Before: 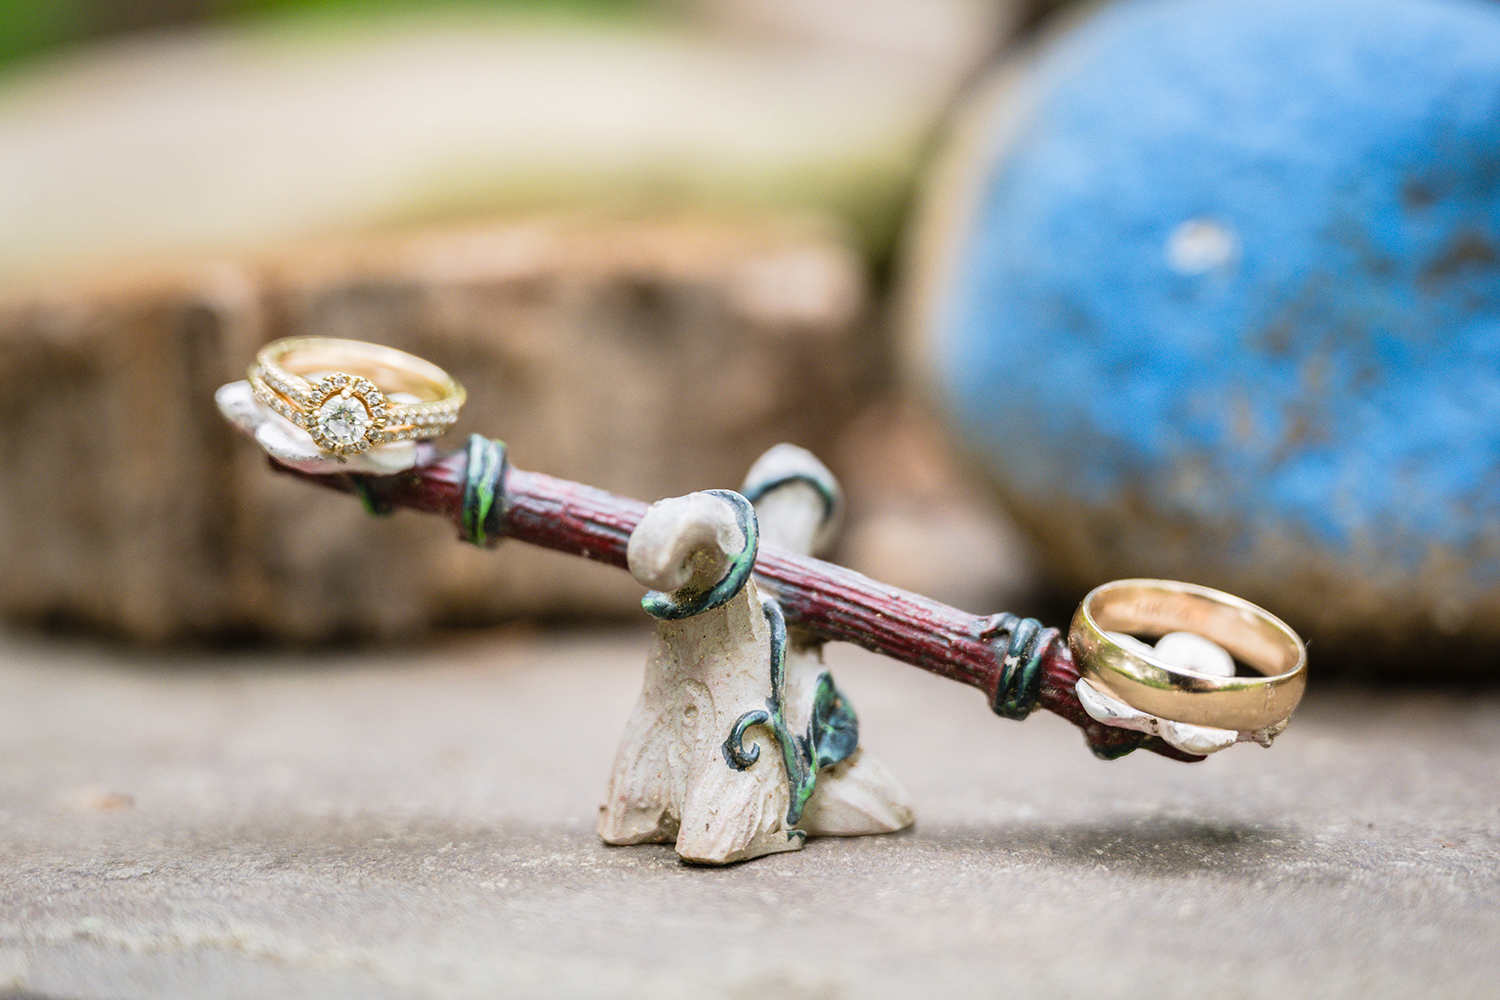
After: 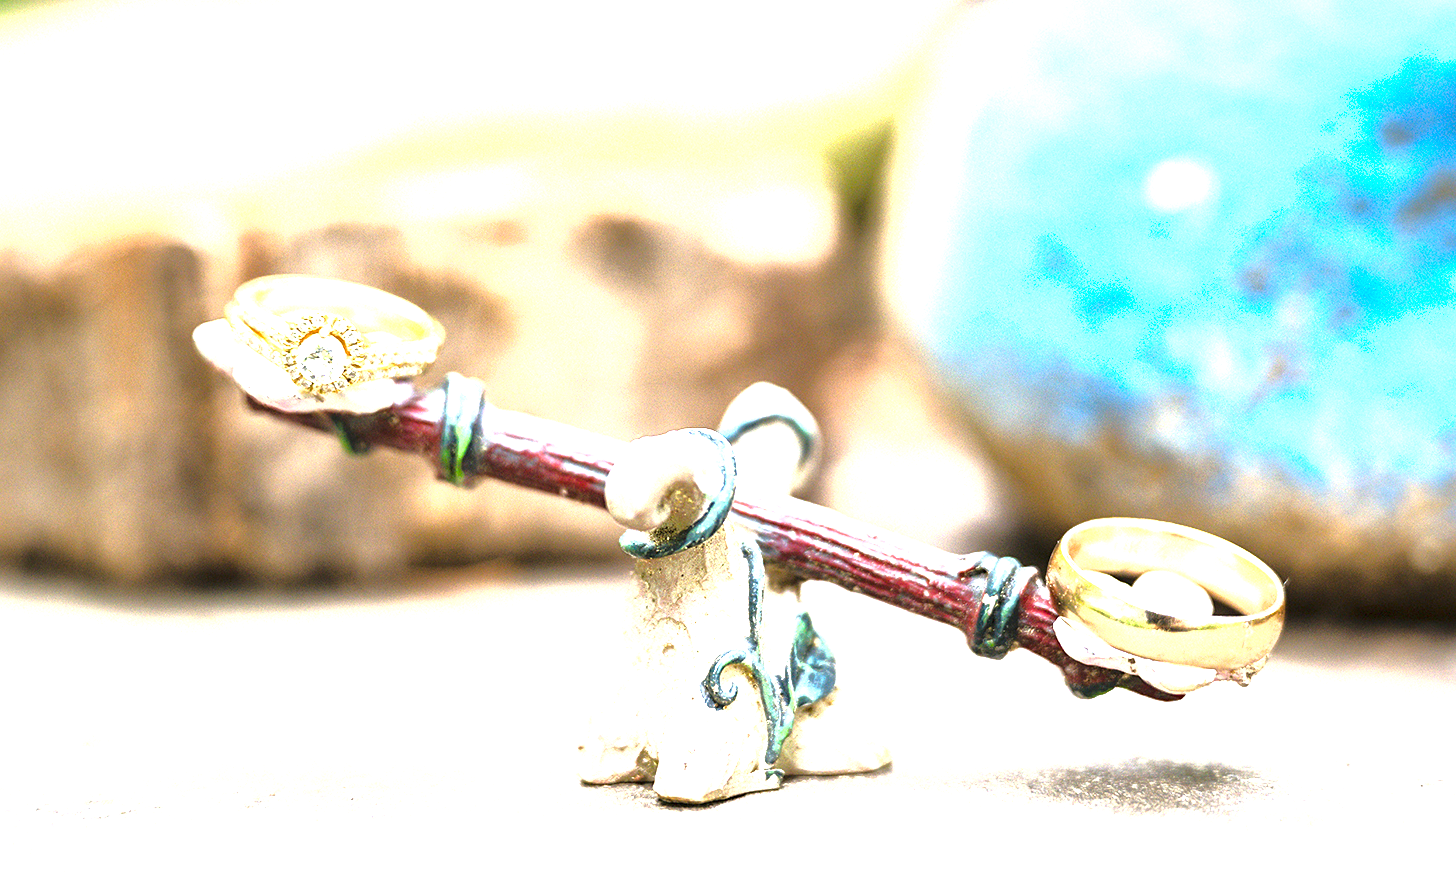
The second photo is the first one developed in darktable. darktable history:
shadows and highlights: shadows -20, white point adjustment -2, highlights -35
crop: left 1.507%, top 6.147%, right 1.379%, bottom 6.637%
exposure: exposure 2.04 EV, compensate highlight preservation false
sharpen: amount 0.2
